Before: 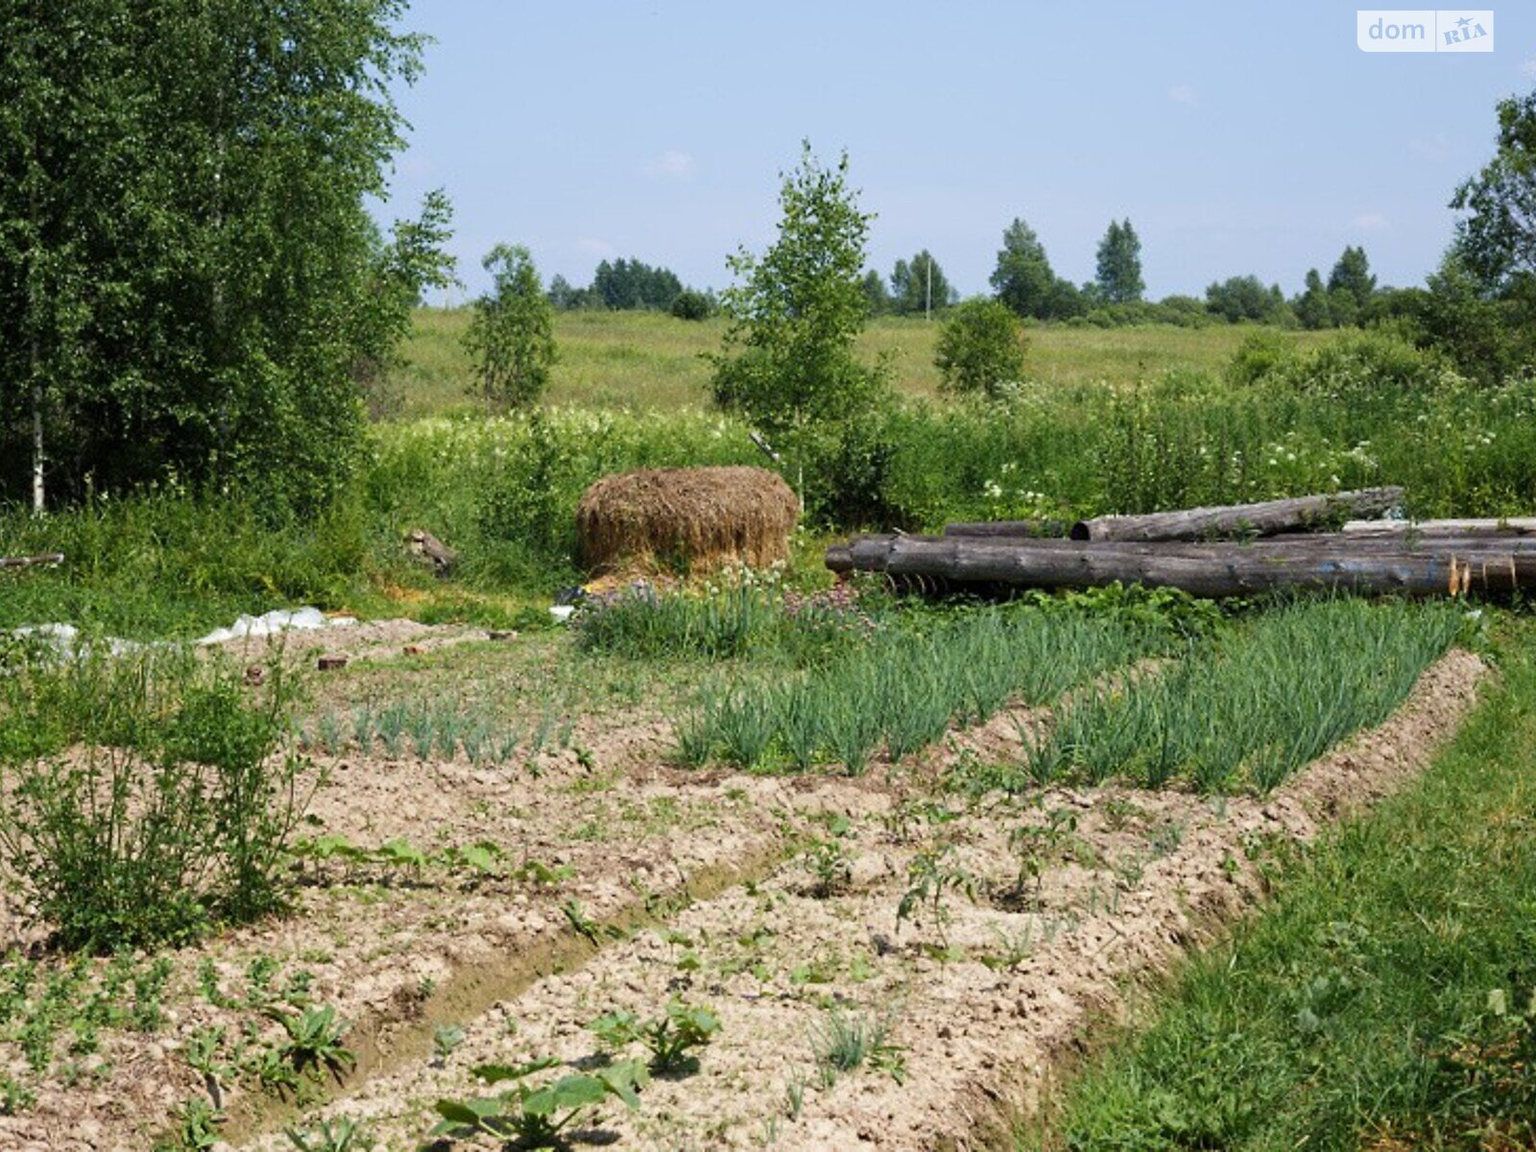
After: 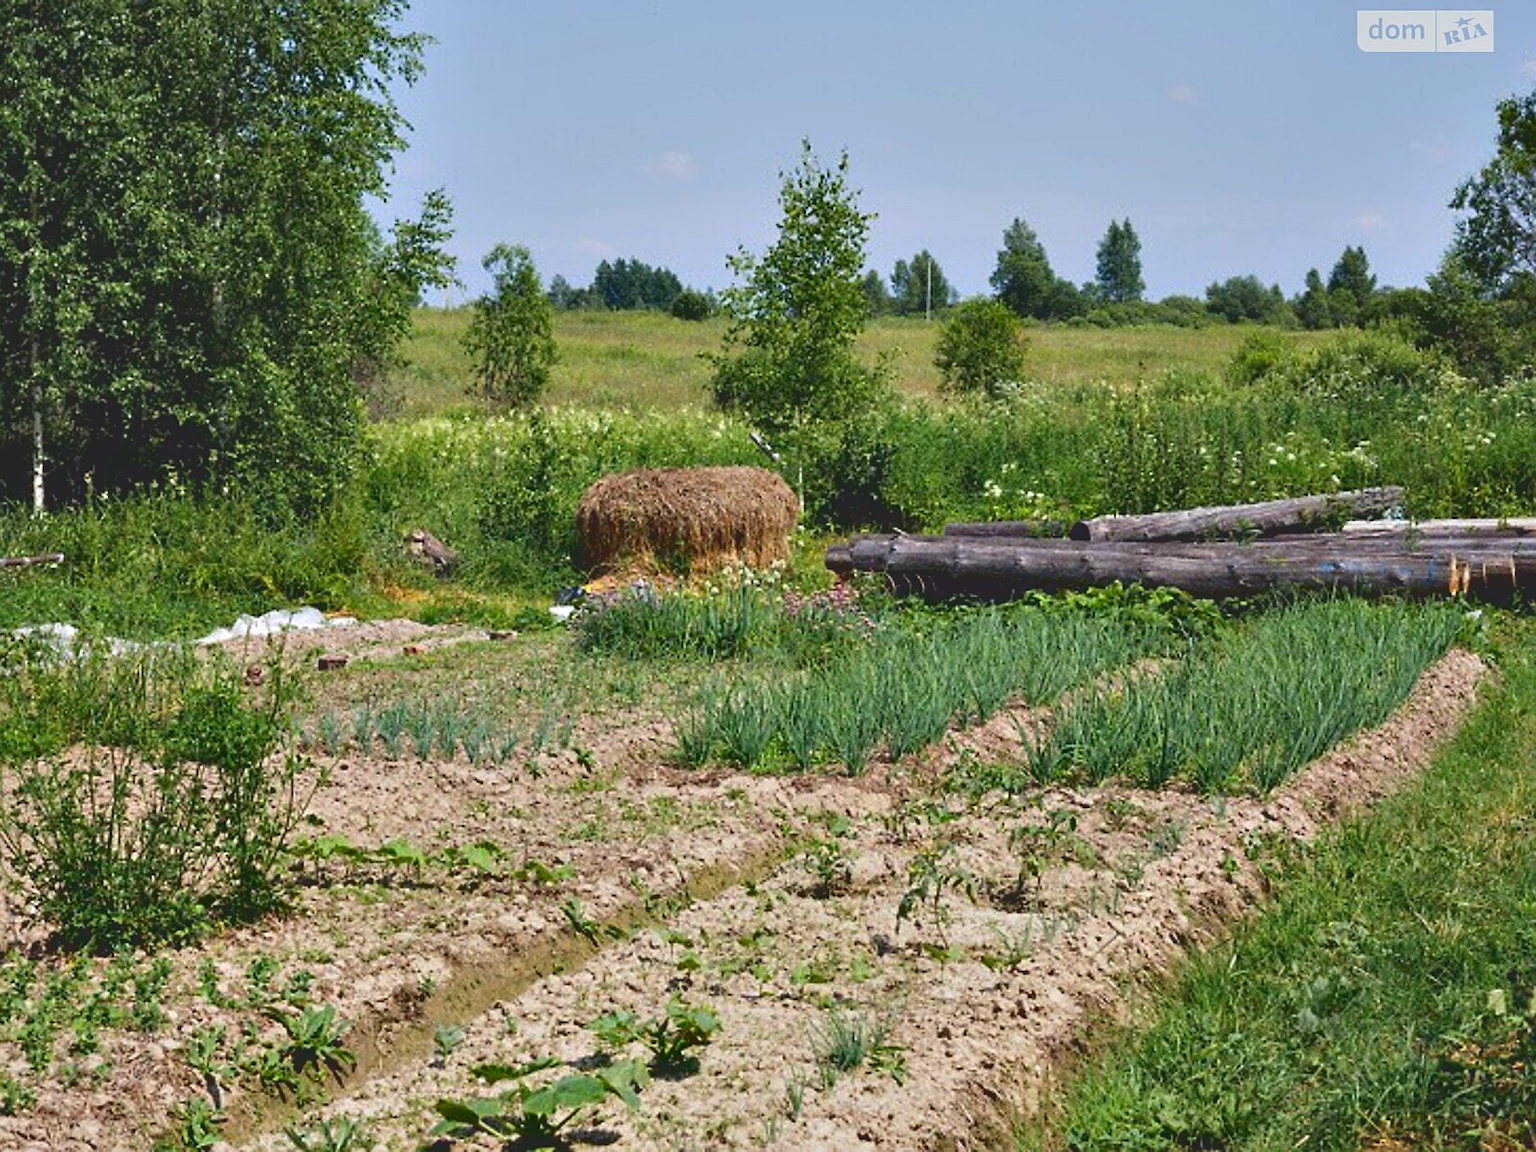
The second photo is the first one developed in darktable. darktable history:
contrast brightness saturation: contrast -0.287
contrast equalizer: octaves 7, y [[0.6 ×6], [0.55 ×6], [0 ×6], [0 ×6], [0 ×6]]
sharpen: radius 1.858, amount 0.401, threshold 1.624
